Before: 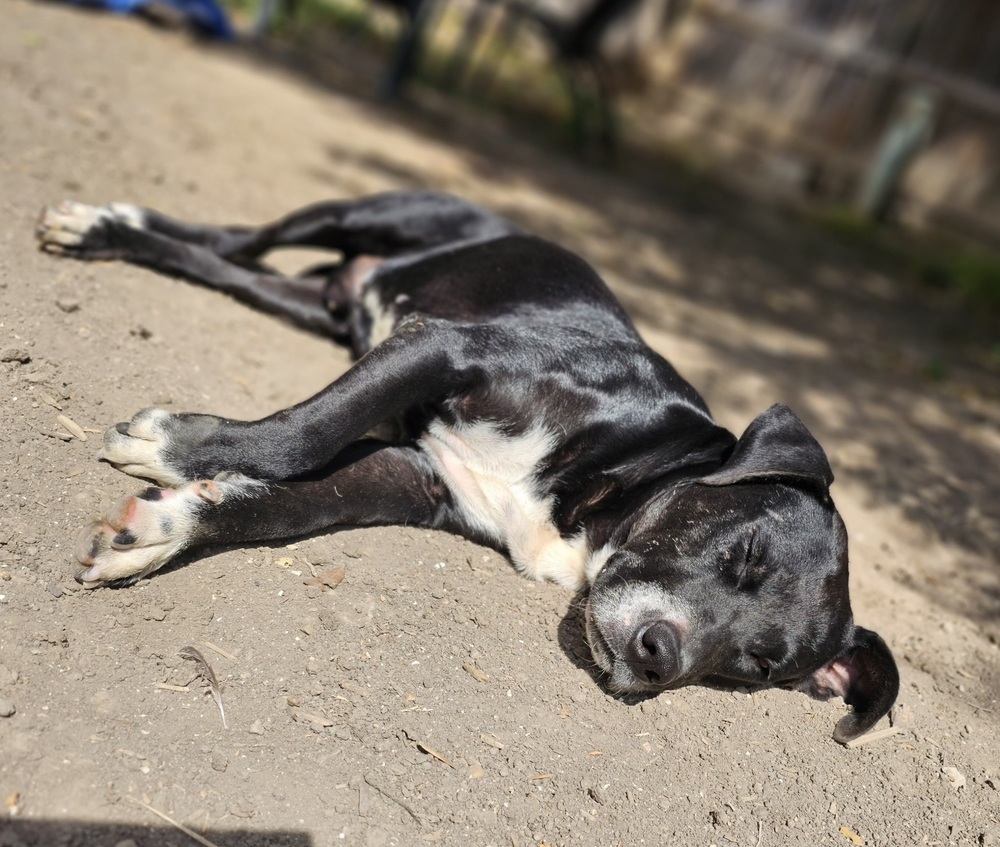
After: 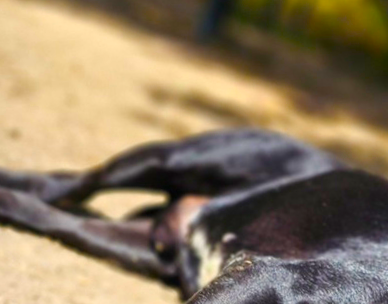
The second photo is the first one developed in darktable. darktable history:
rotate and perspective: rotation -2.12°, lens shift (vertical) 0.009, lens shift (horizontal) -0.008, automatic cropping original format, crop left 0.036, crop right 0.964, crop top 0.05, crop bottom 0.959
crop: left 15.452%, top 5.459%, right 43.956%, bottom 56.62%
color balance rgb: linear chroma grading › shadows 10%, linear chroma grading › highlights 10%, linear chroma grading › global chroma 15%, linear chroma grading › mid-tones 15%, perceptual saturation grading › global saturation 40%, perceptual saturation grading › highlights -25%, perceptual saturation grading › mid-tones 35%, perceptual saturation grading › shadows 35%, perceptual brilliance grading › global brilliance 11.29%, global vibrance 11.29%
